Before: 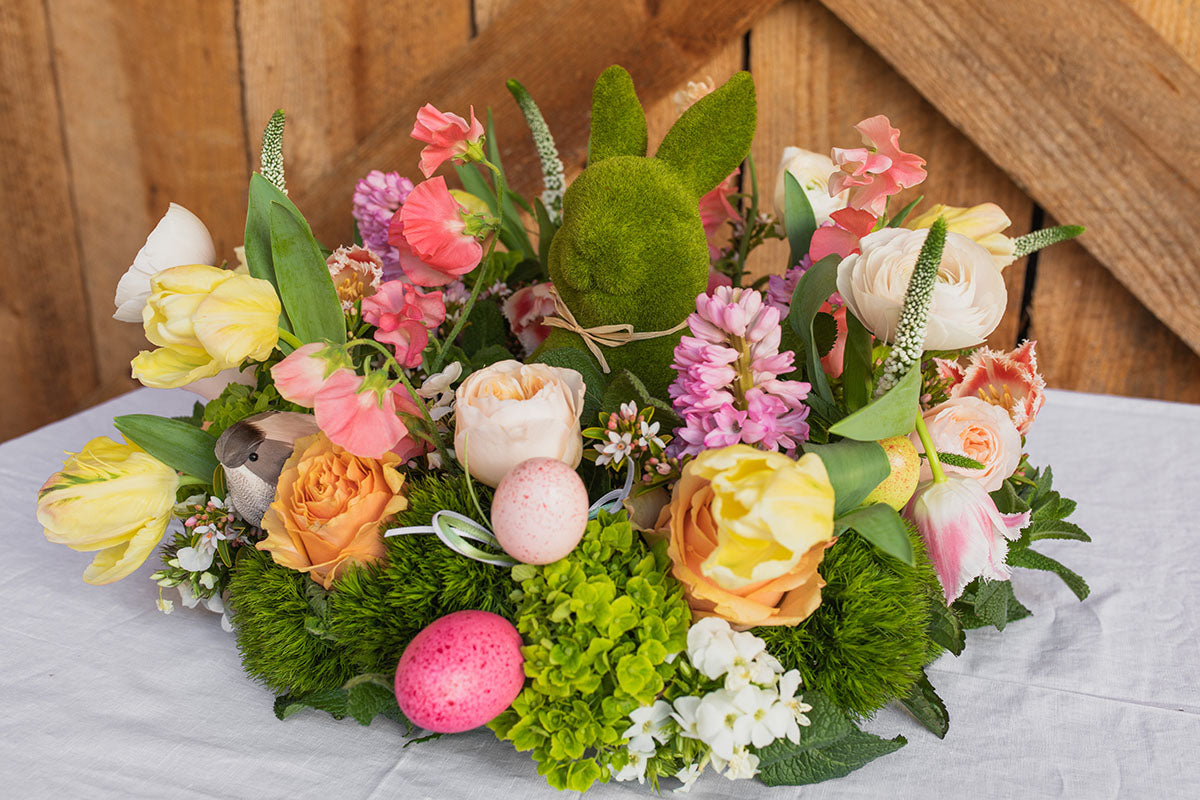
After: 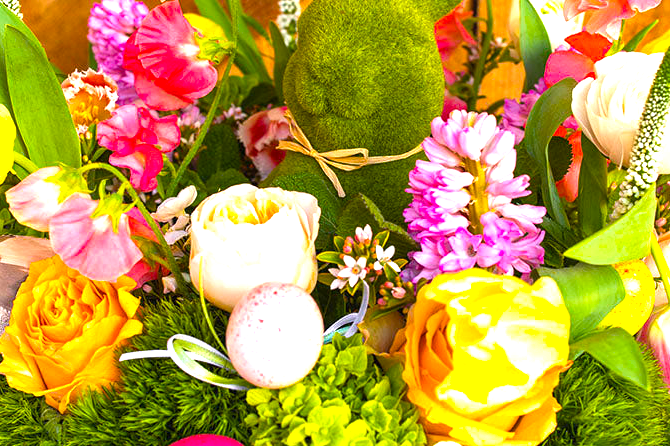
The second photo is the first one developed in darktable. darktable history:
color balance rgb: linear chroma grading › global chroma 10%, perceptual saturation grading › global saturation 40%, perceptual brilliance grading › global brilliance 30%, global vibrance 20%
white balance: red 1.009, blue 1.027
exposure: exposure 0.2 EV, compensate highlight preservation false
crop and rotate: left 22.13%, top 22.054%, right 22.026%, bottom 22.102%
